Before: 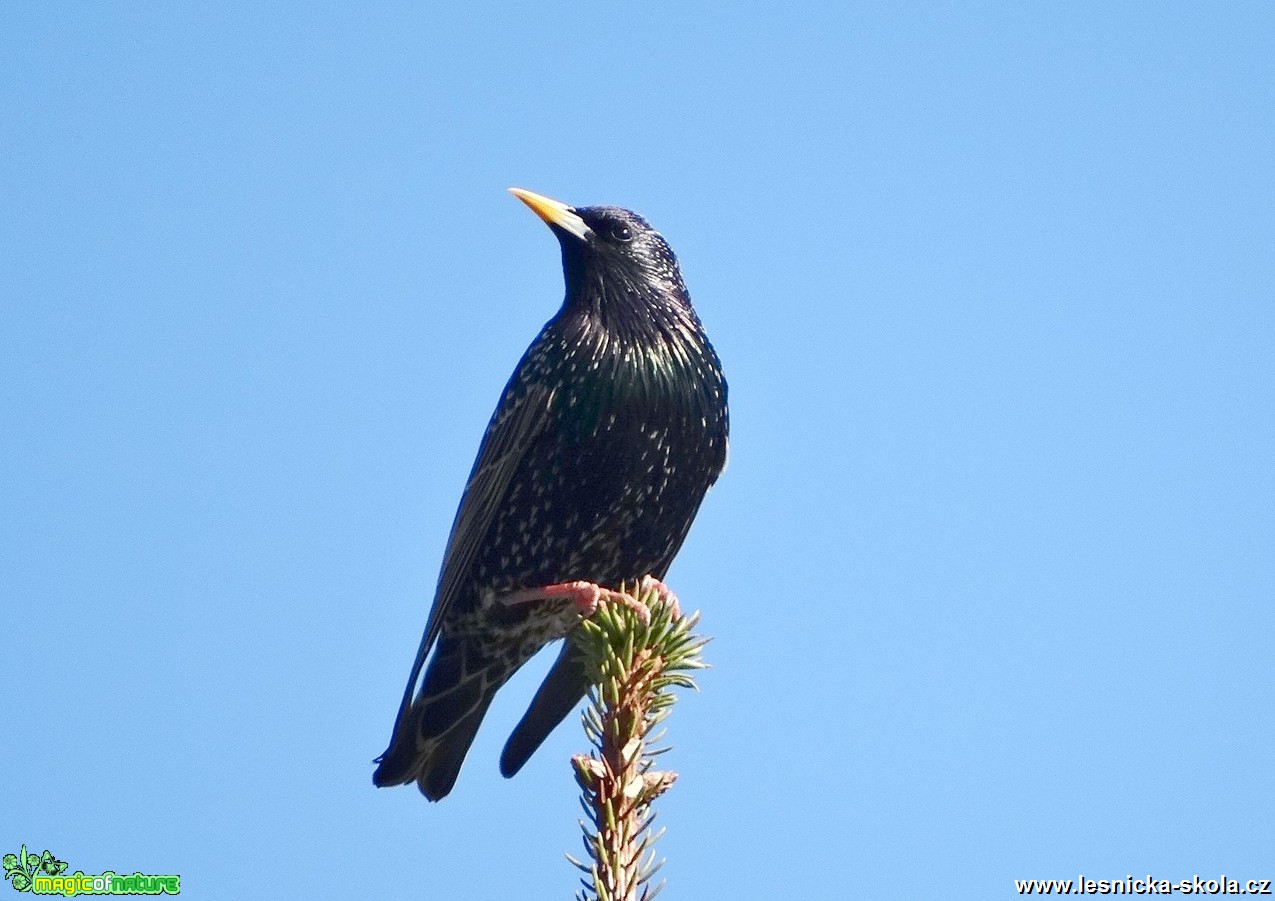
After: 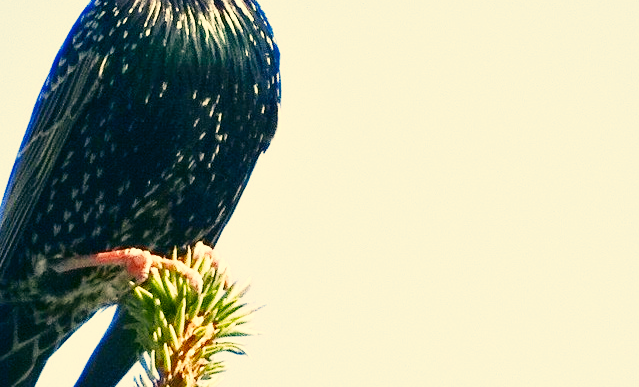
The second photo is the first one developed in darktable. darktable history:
base curve: curves: ch0 [(0, 0.003) (0.001, 0.002) (0.006, 0.004) (0.02, 0.022) (0.048, 0.086) (0.094, 0.234) (0.162, 0.431) (0.258, 0.629) (0.385, 0.8) (0.548, 0.918) (0.751, 0.988) (1, 1)], preserve colors none
crop: left 35.172%, top 37.004%, right 14.66%, bottom 19.933%
color correction: highlights a* 4.9, highlights b* 24.29, shadows a* -15.94, shadows b* 3.88
